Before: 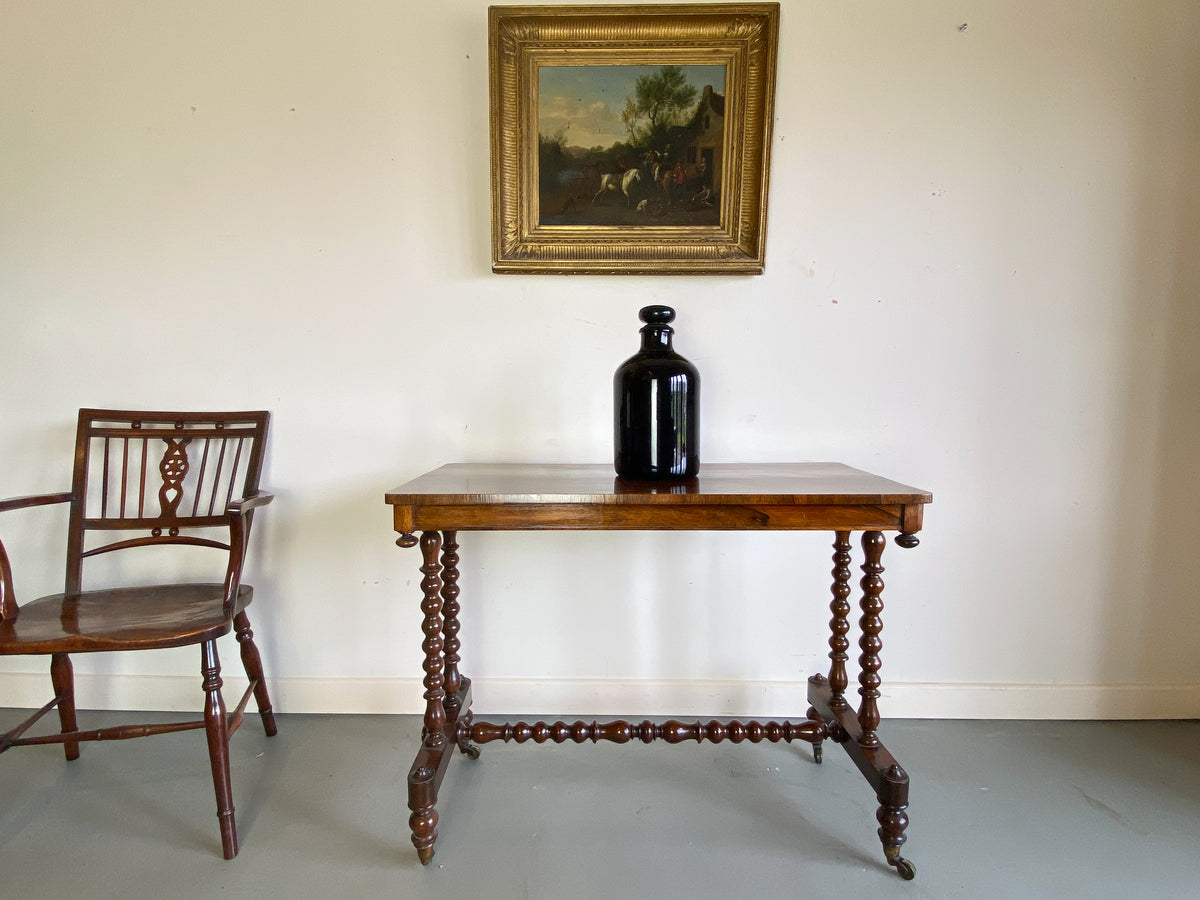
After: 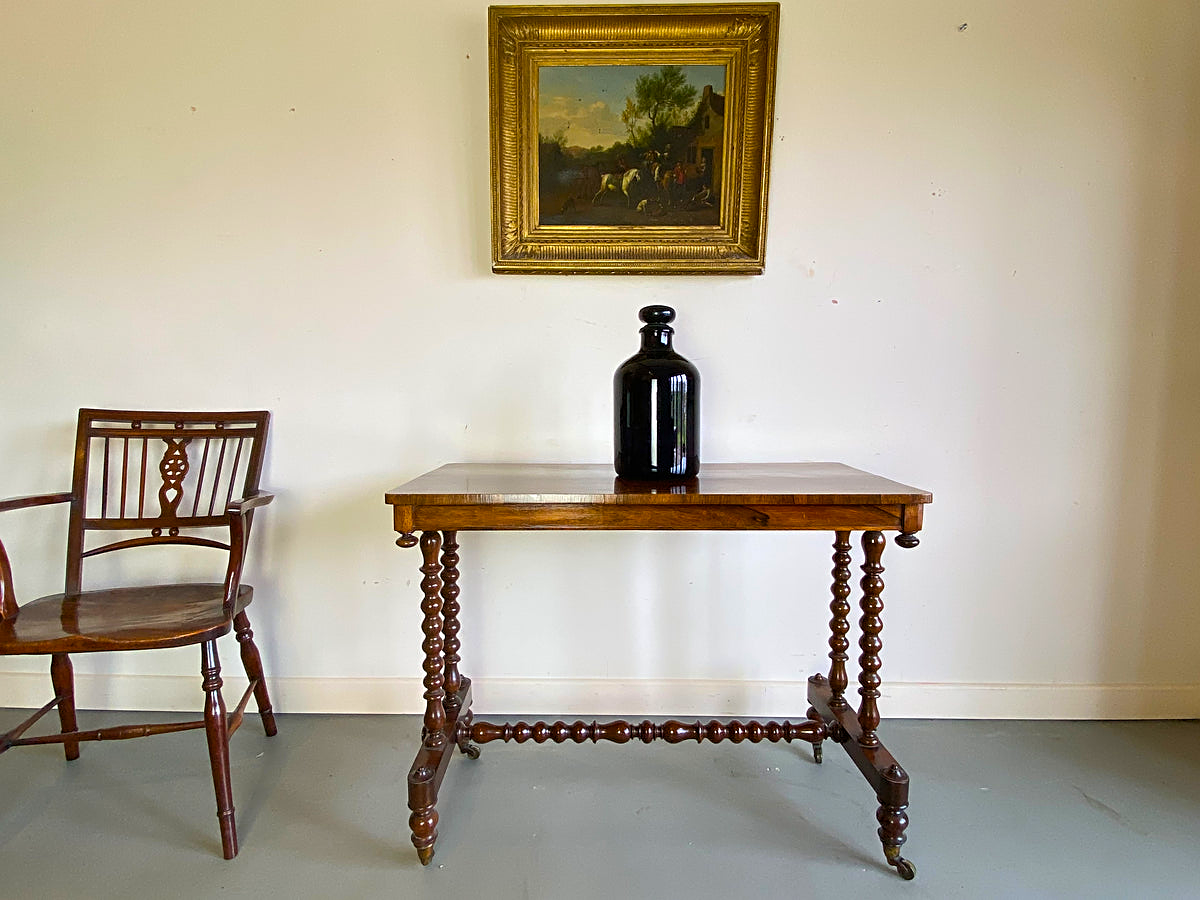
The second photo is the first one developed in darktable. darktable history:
color balance rgb: perceptual saturation grading › global saturation 30%, global vibrance 20%
sharpen: on, module defaults
